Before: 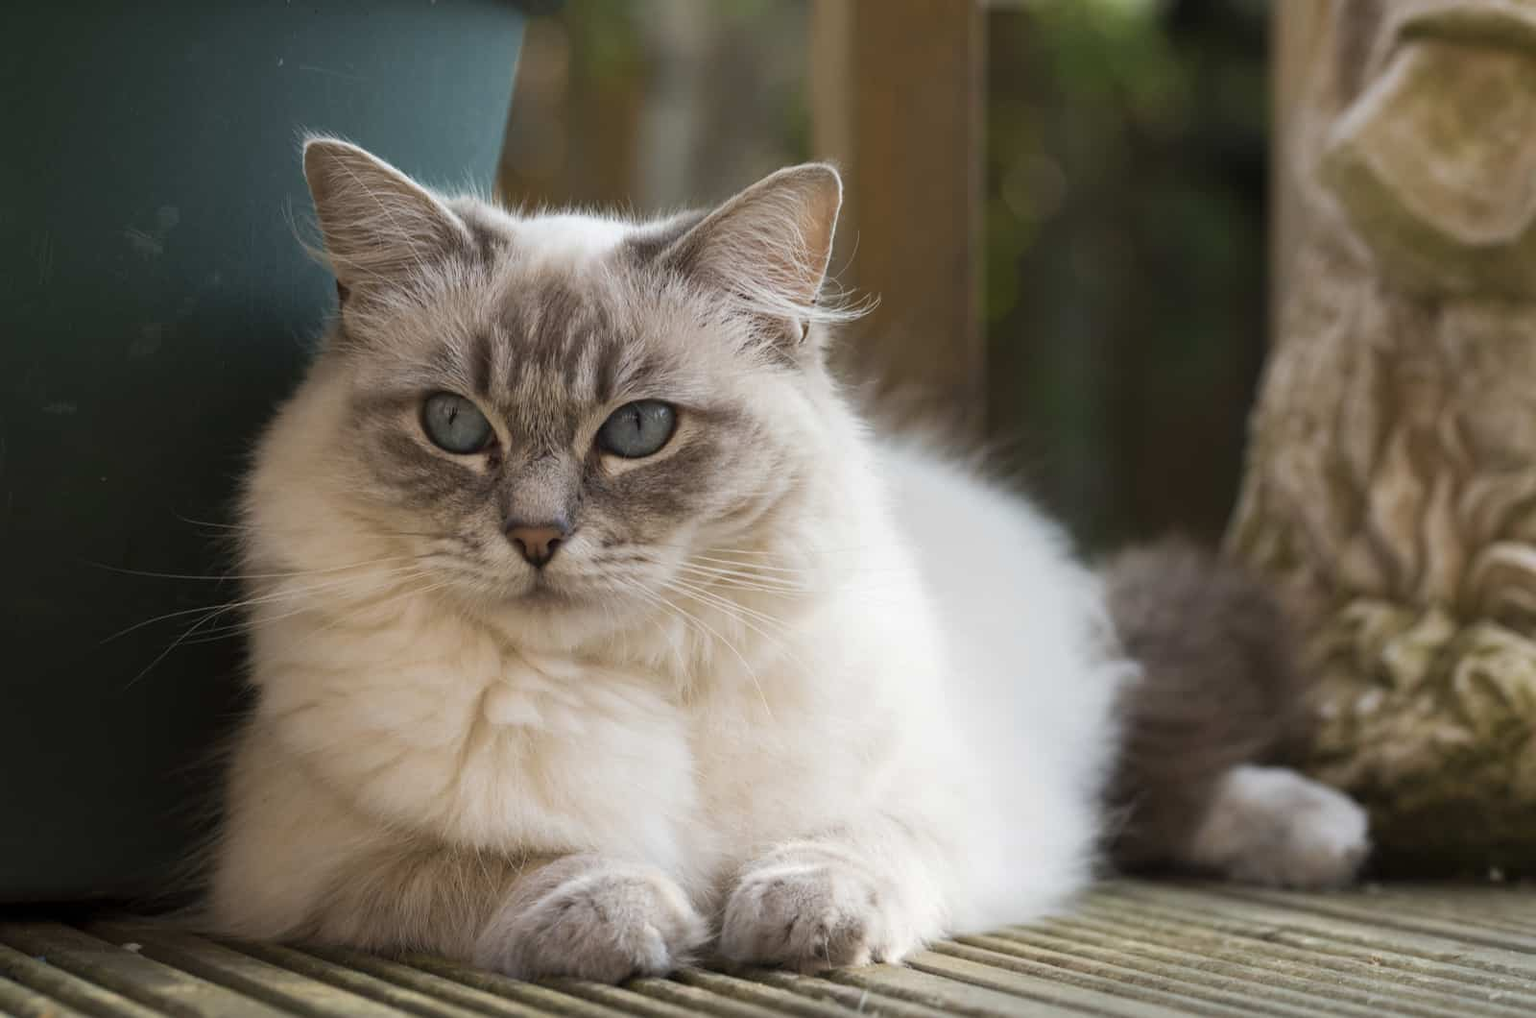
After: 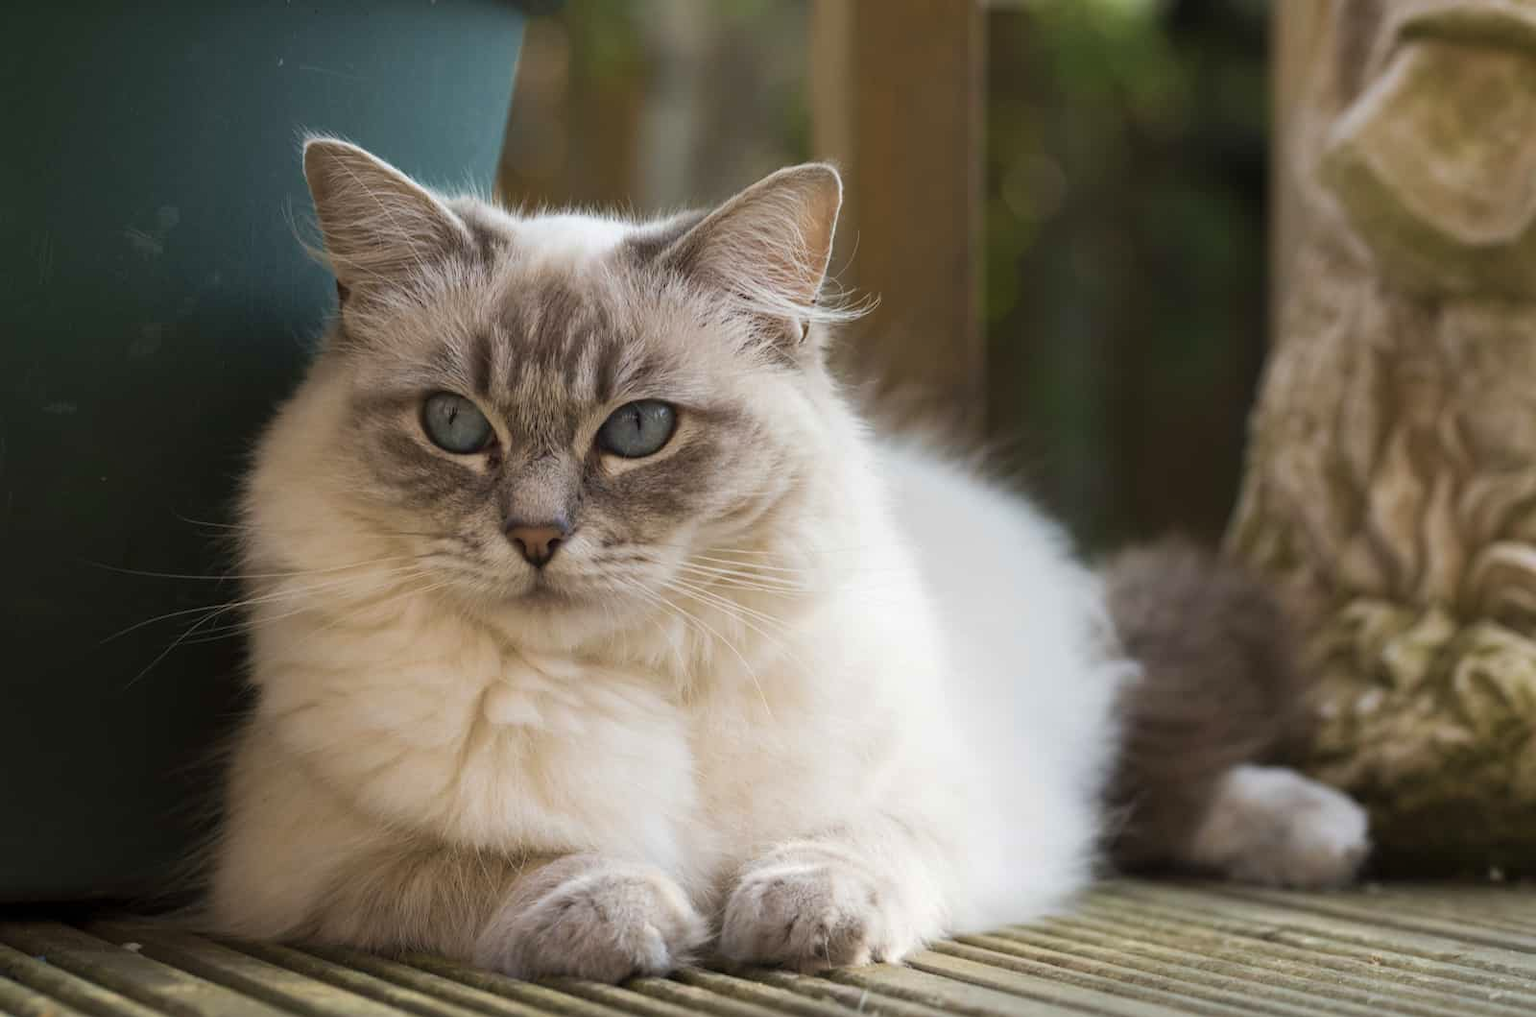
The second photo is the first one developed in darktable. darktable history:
velvia: strength 16.8%
